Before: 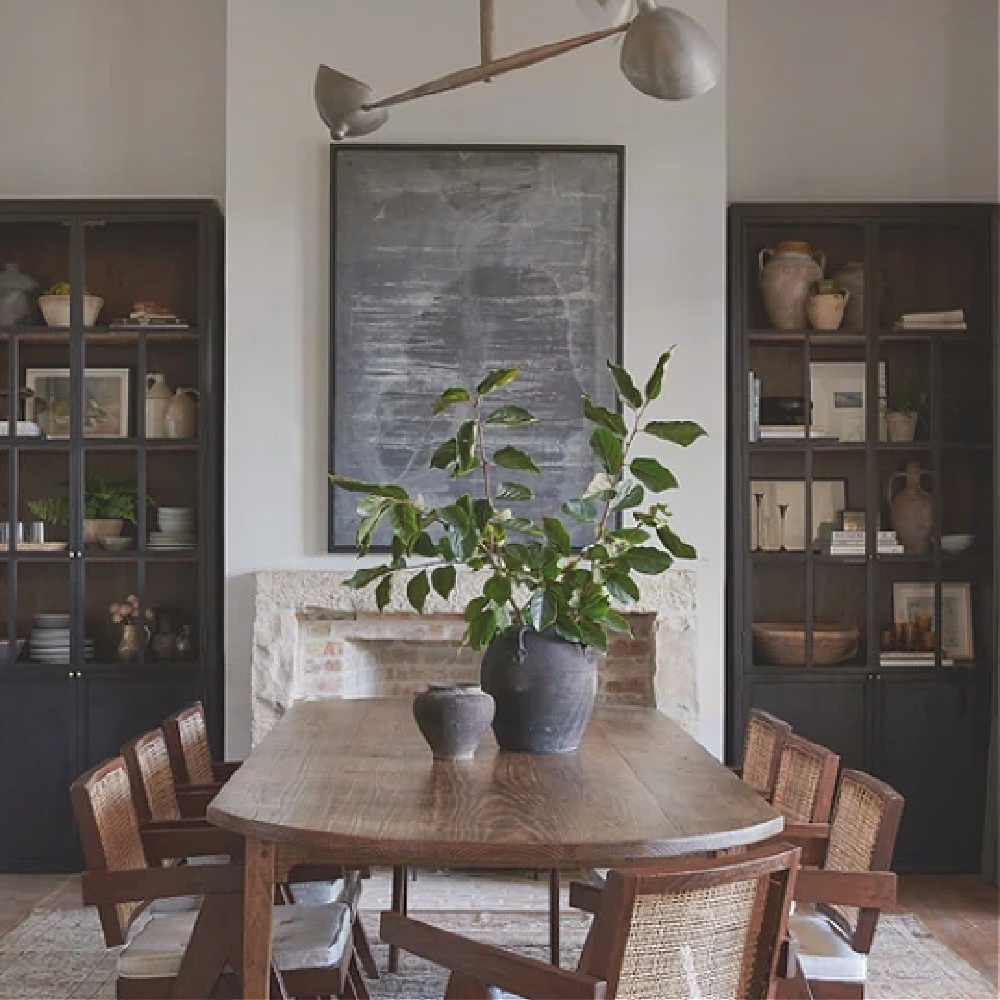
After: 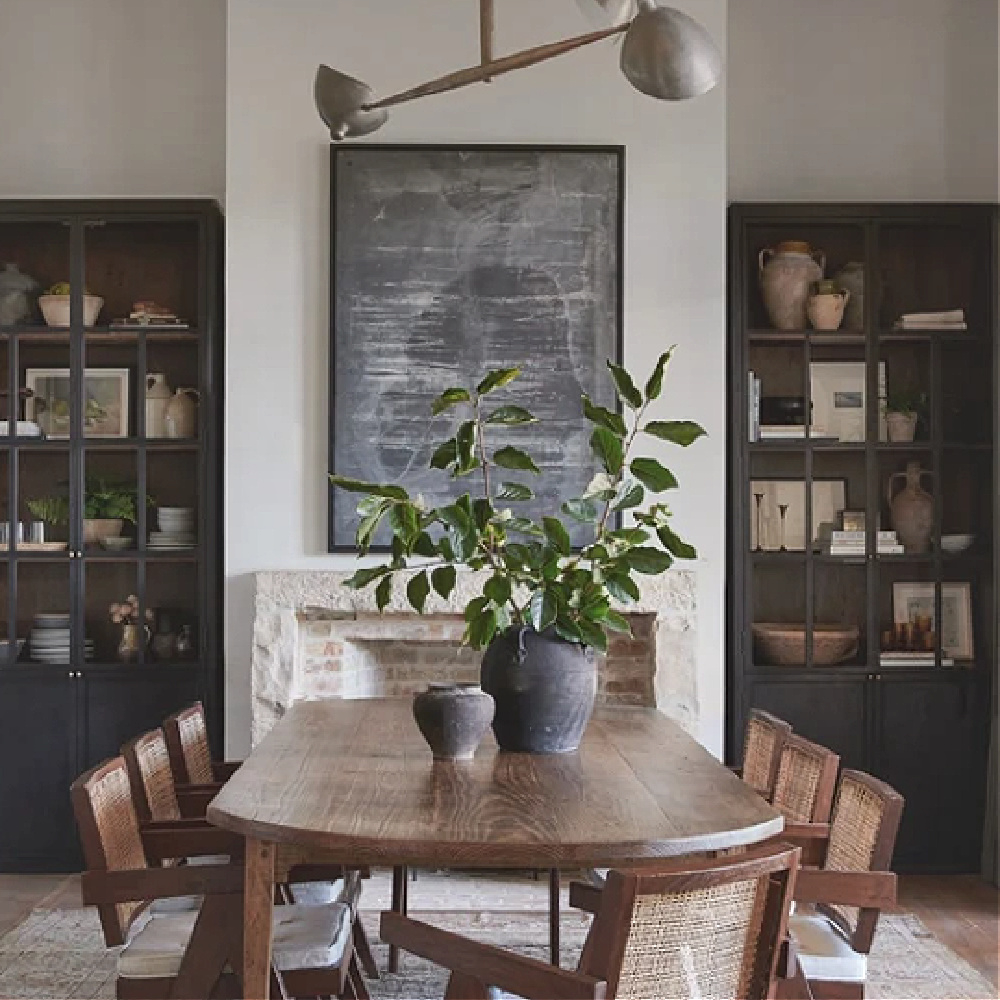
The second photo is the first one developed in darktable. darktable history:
local contrast: mode bilateral grid, contrast 20, coarseness 100, detail 150%, midtone range 0.2
